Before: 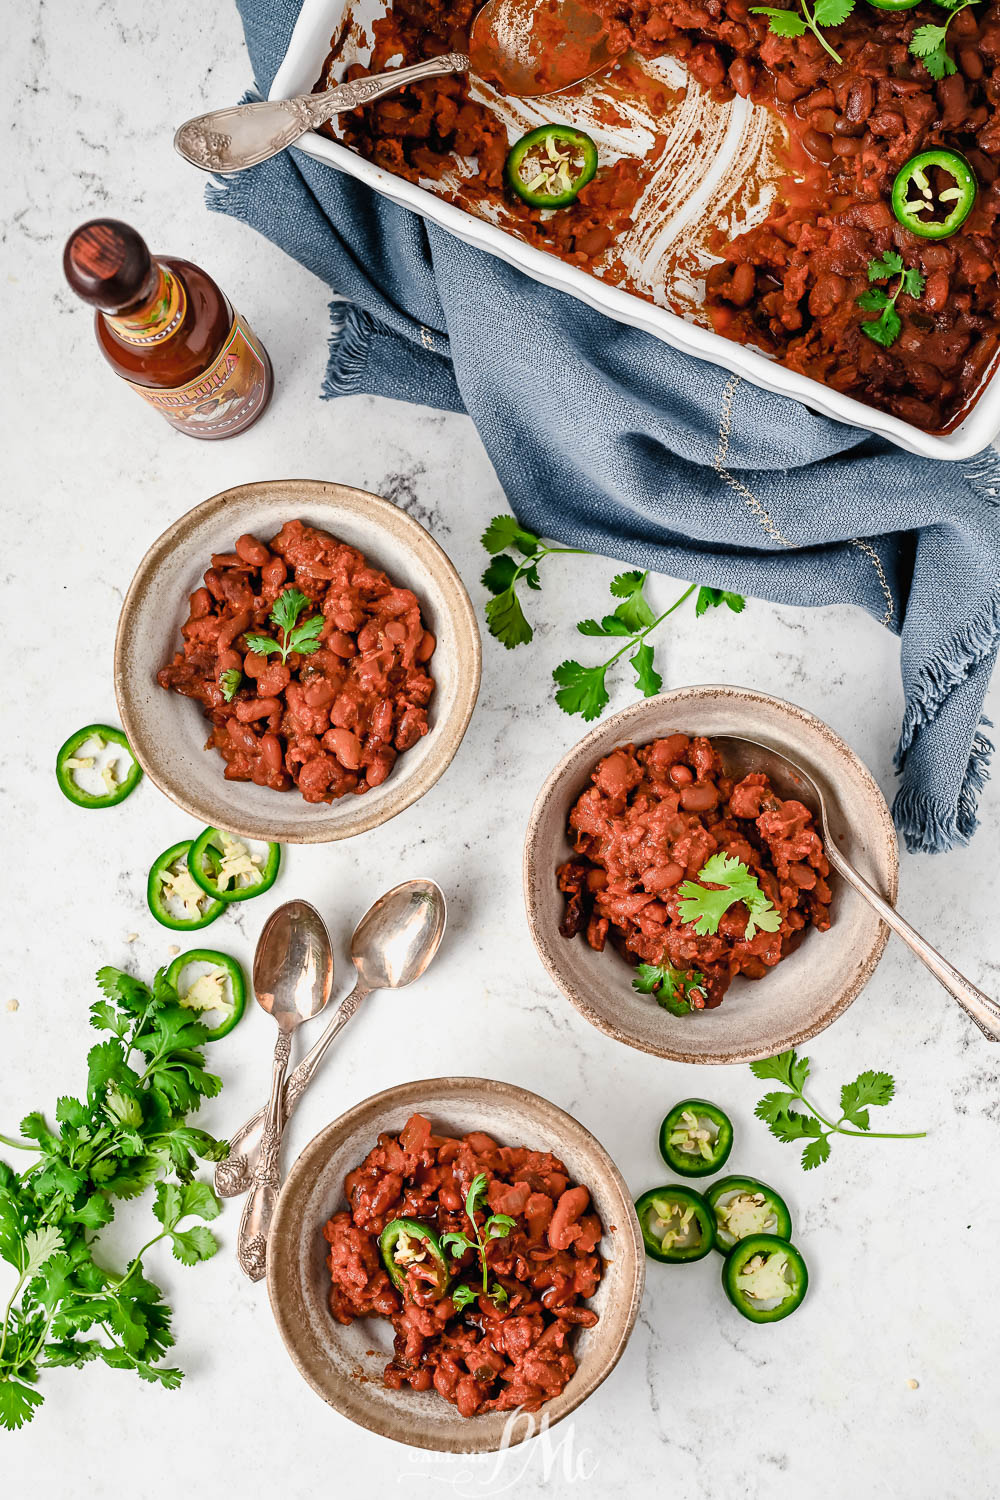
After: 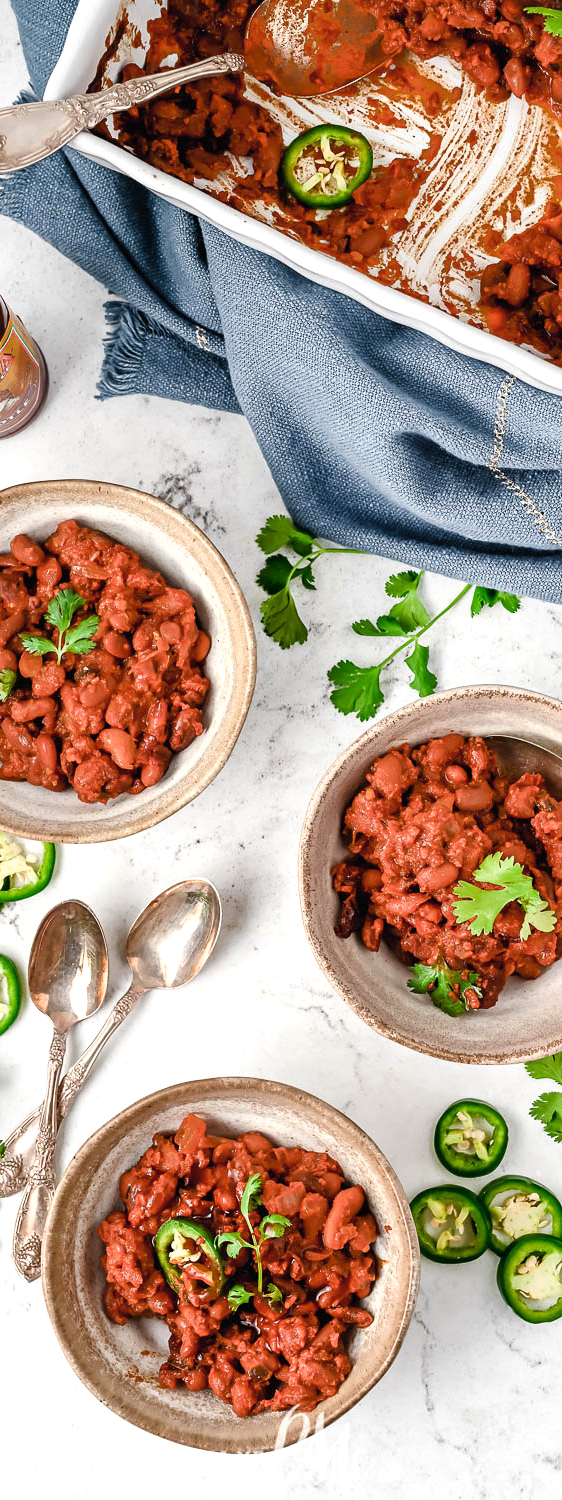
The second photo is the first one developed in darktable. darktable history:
crop and rotate: left 22.516%, right 21.234%
exposure: exposure 0.258 EV, compensate highlight preservation false
